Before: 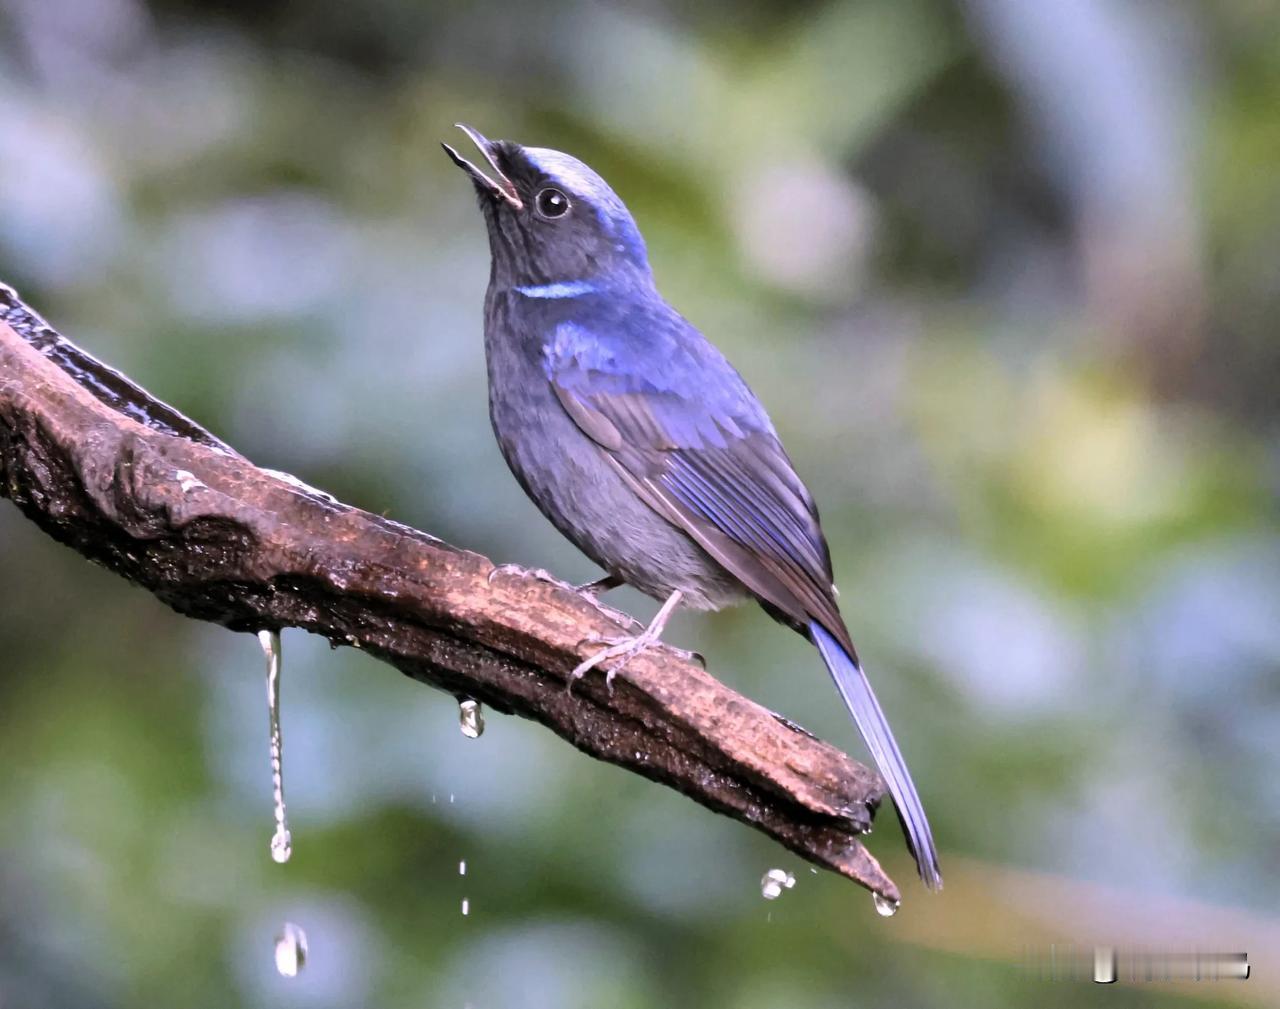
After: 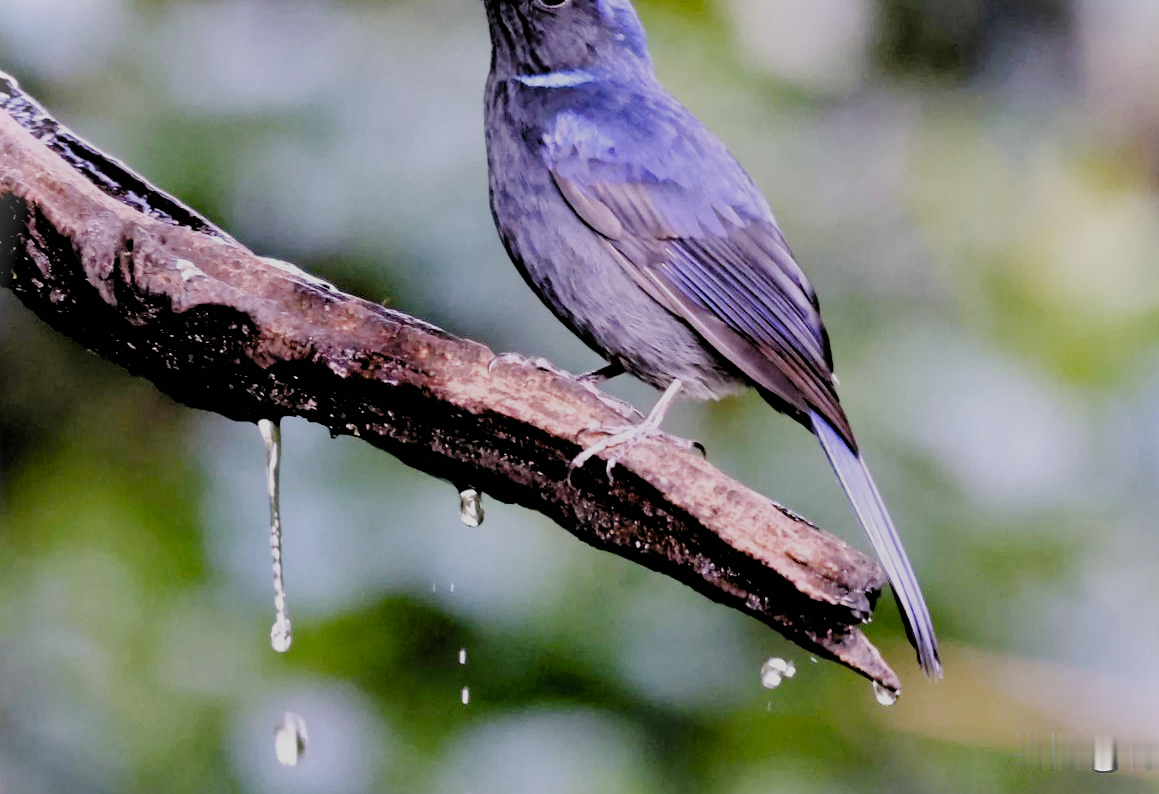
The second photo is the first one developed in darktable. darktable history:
crop: top 20.916%, right 9.437%, bottom 0.316%
vignetting: fall-off start 100%, brightness 0.3, saturation 0
filmic rgb: black relative exposure -2.85 EV, white relative exposure 4.56 EV, hardness 1.77, contrast 1.25, preserve chrominance no, color science v5 (2021)
